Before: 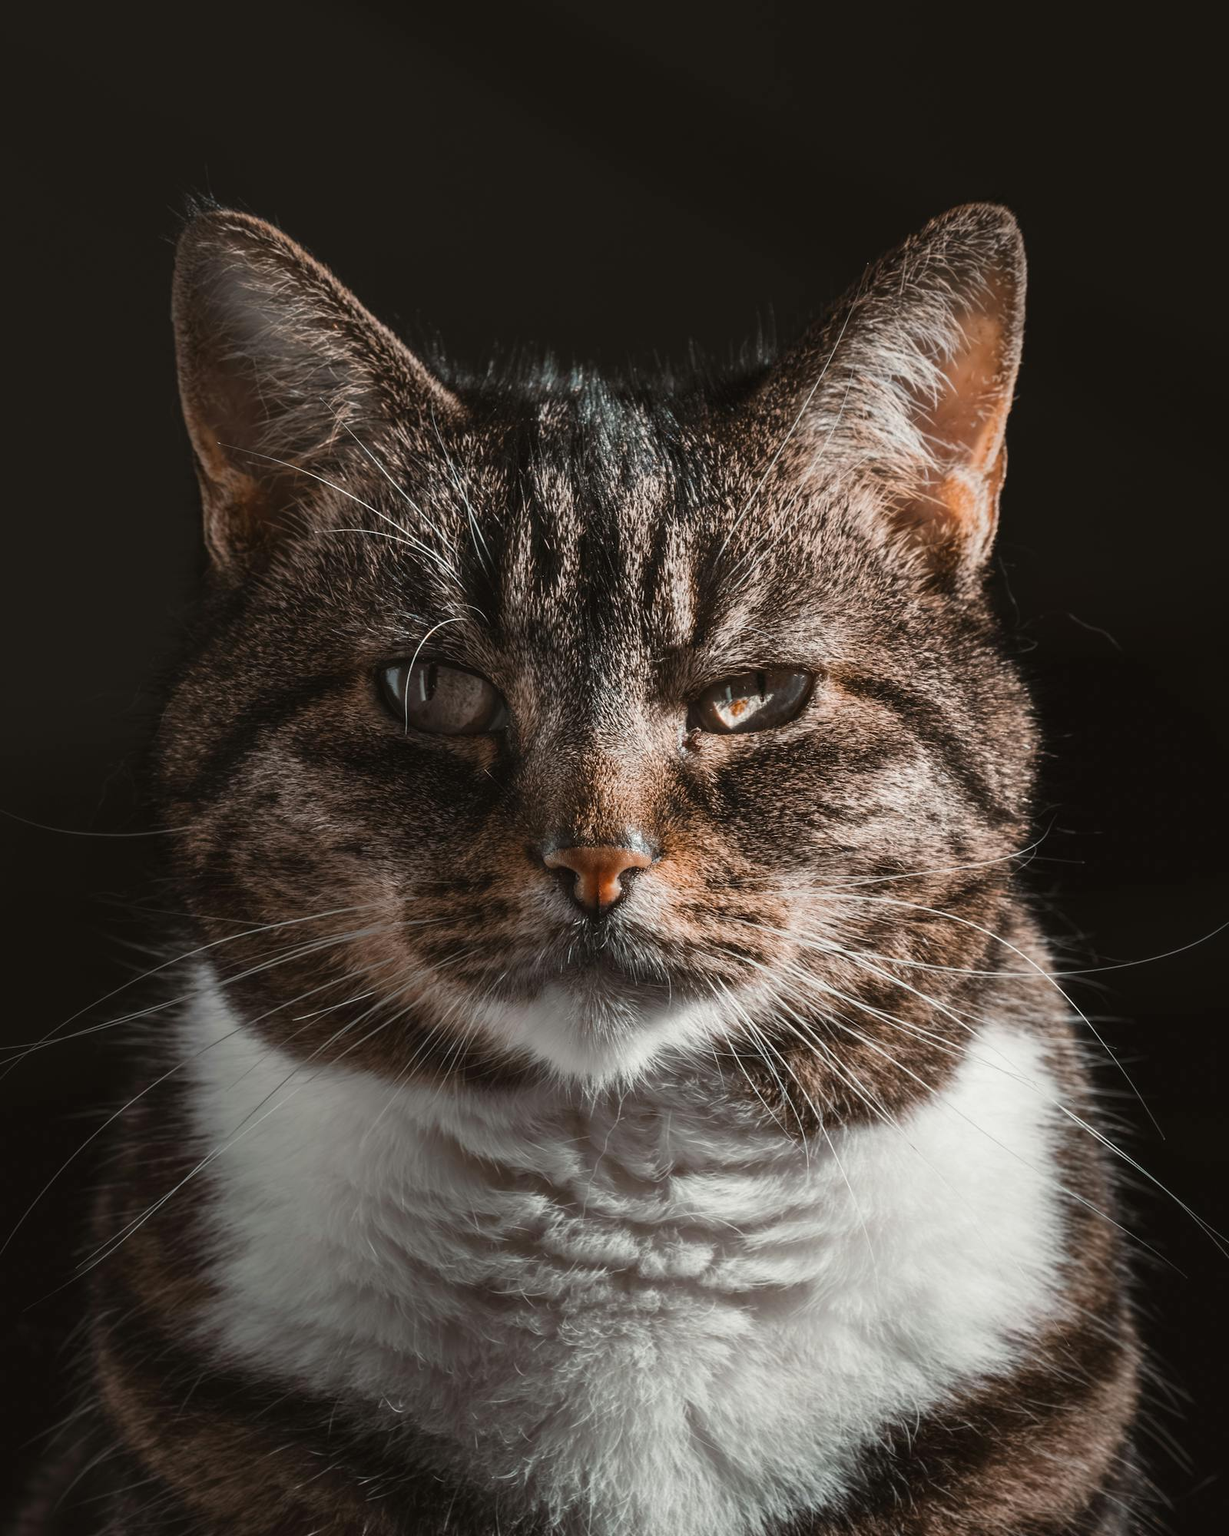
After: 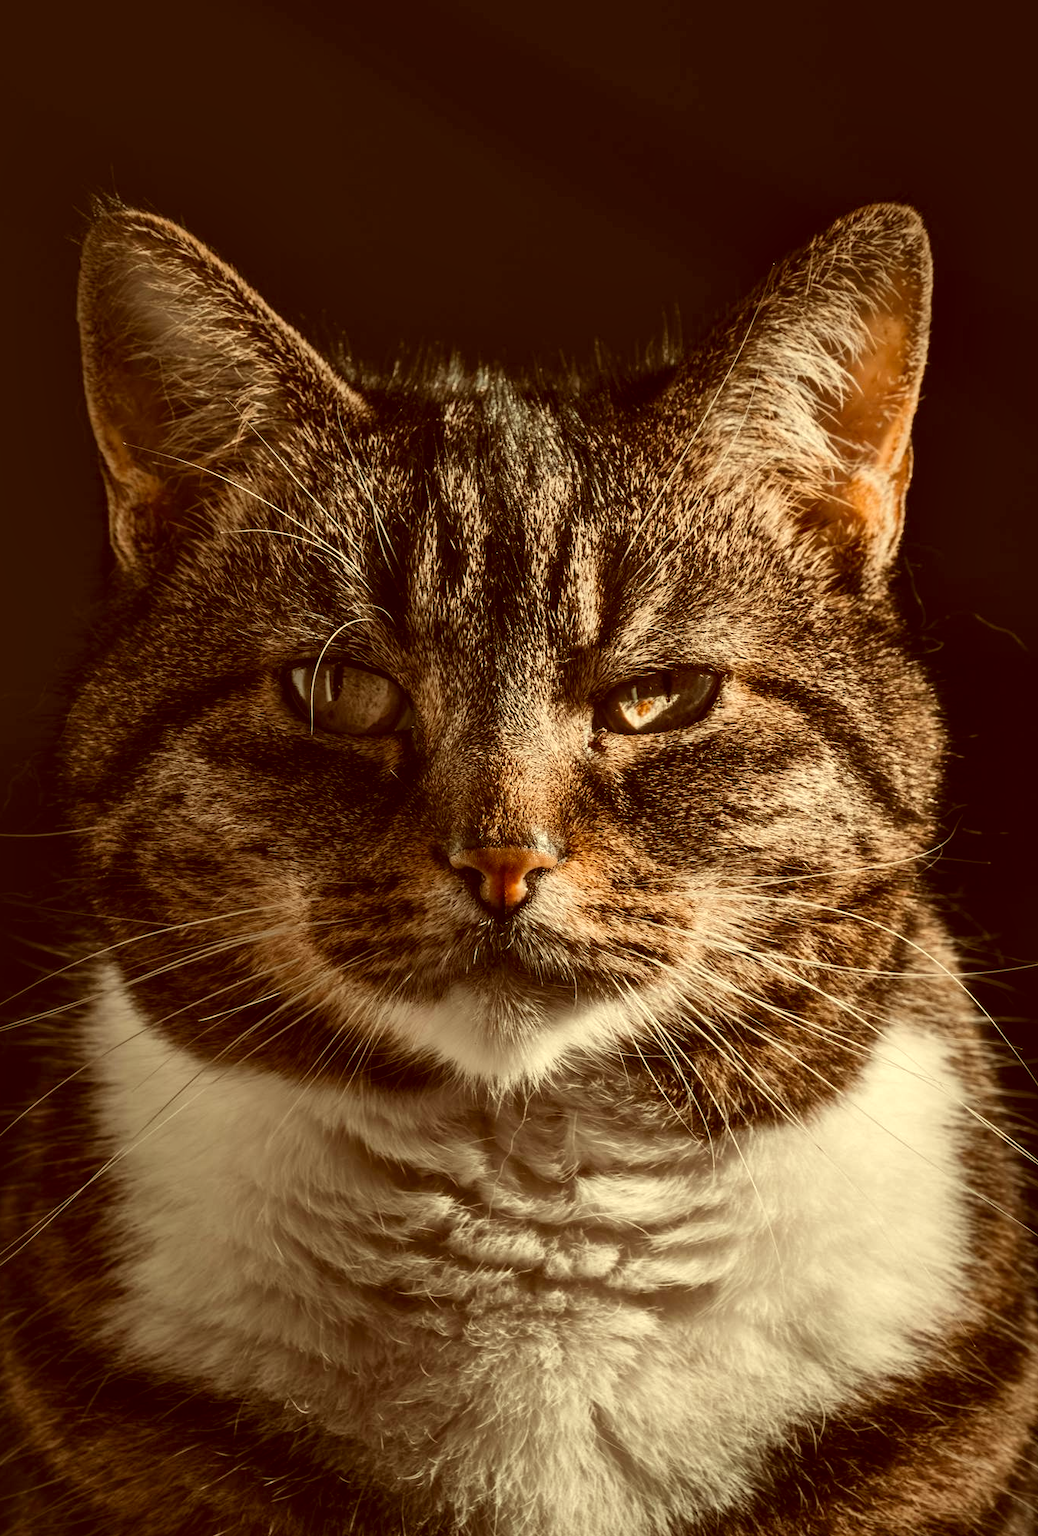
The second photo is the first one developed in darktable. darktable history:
crop: left 7.692%, right 7.861%
local contrast: mode bilateral grid, contrast 24, coarseness 60, detail 151%, midtone range 0.2
tone equalizer: edges refinement/feathering 500, mask exposure compensation -1.57 EV, preserve details no
color correction: highlights a* 1.03, highlights b* 24.3, shadows a* 15.75, shadows b* 24.53
